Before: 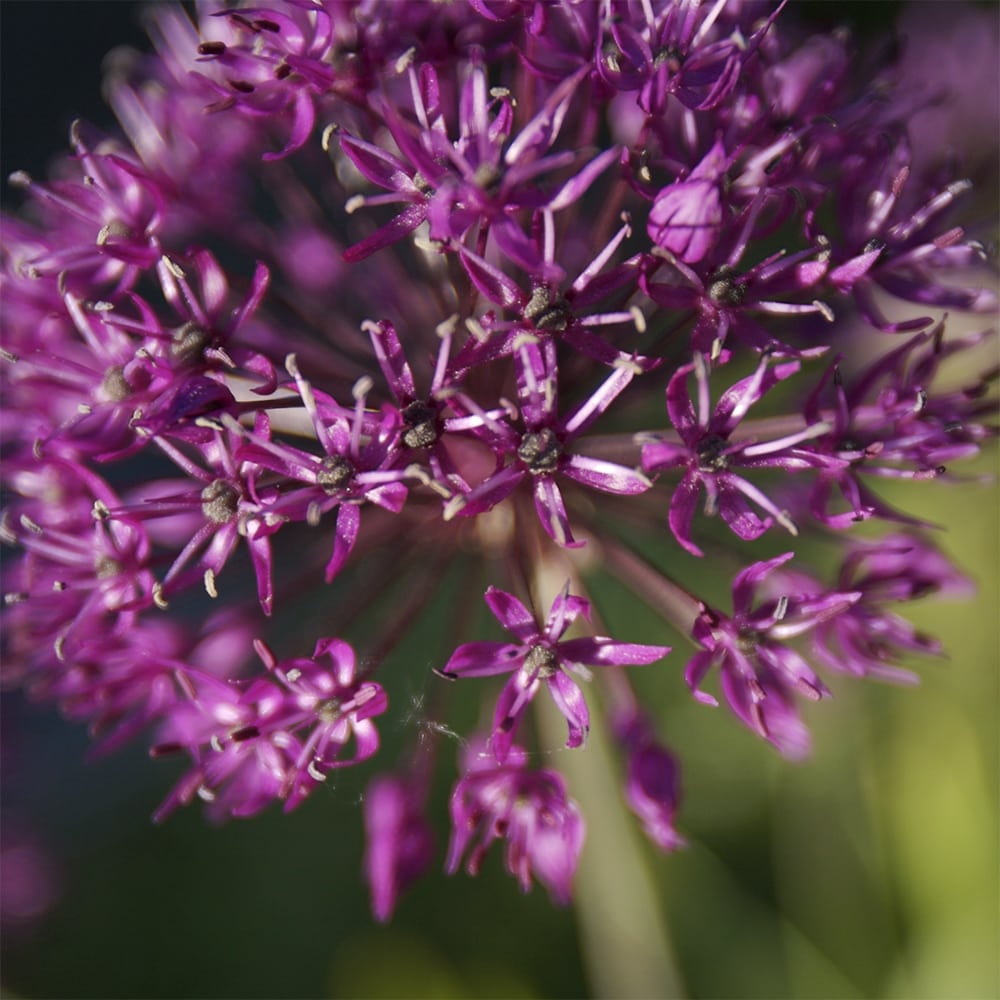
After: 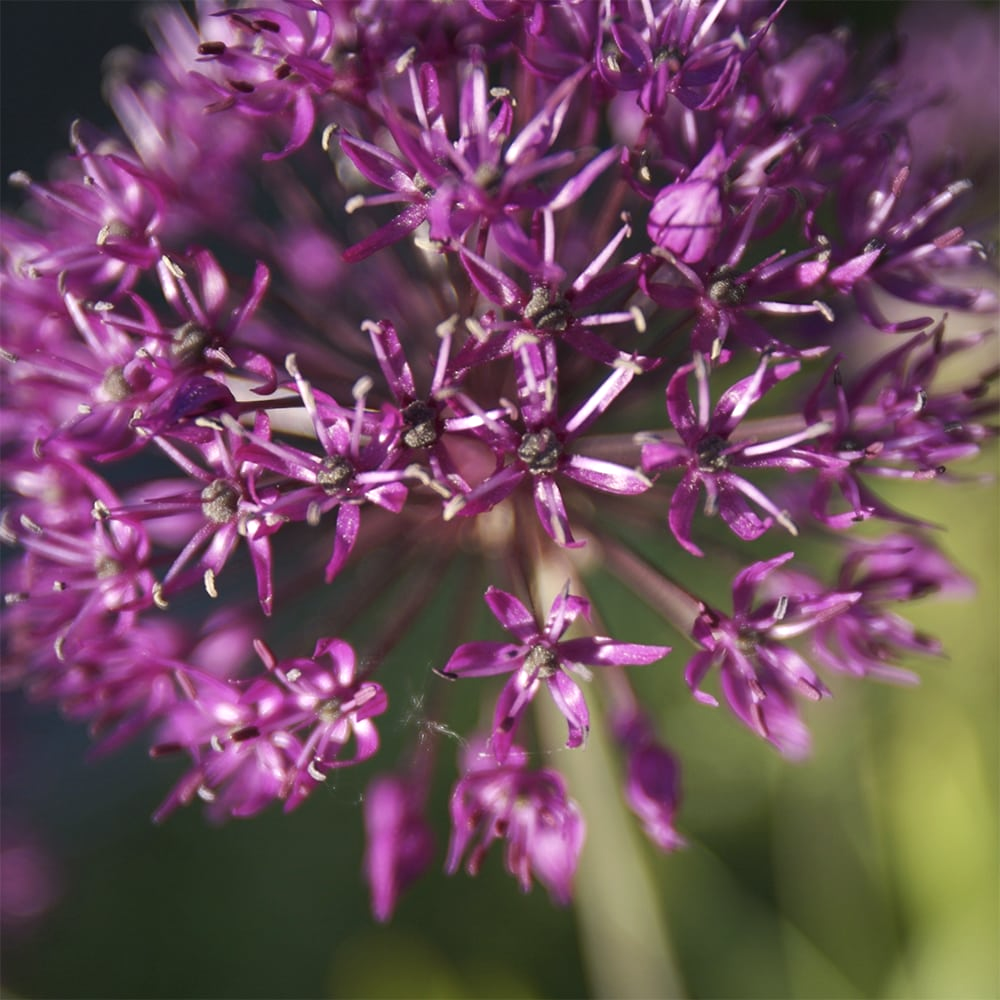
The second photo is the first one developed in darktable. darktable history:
exposure: black level correction 0, exposure 0.5 EV, compensate exposure bias true, compensate highlight preservation false
contrast brightness saturation: contrast -0.076, brightness -0.043, saturation -0.108
